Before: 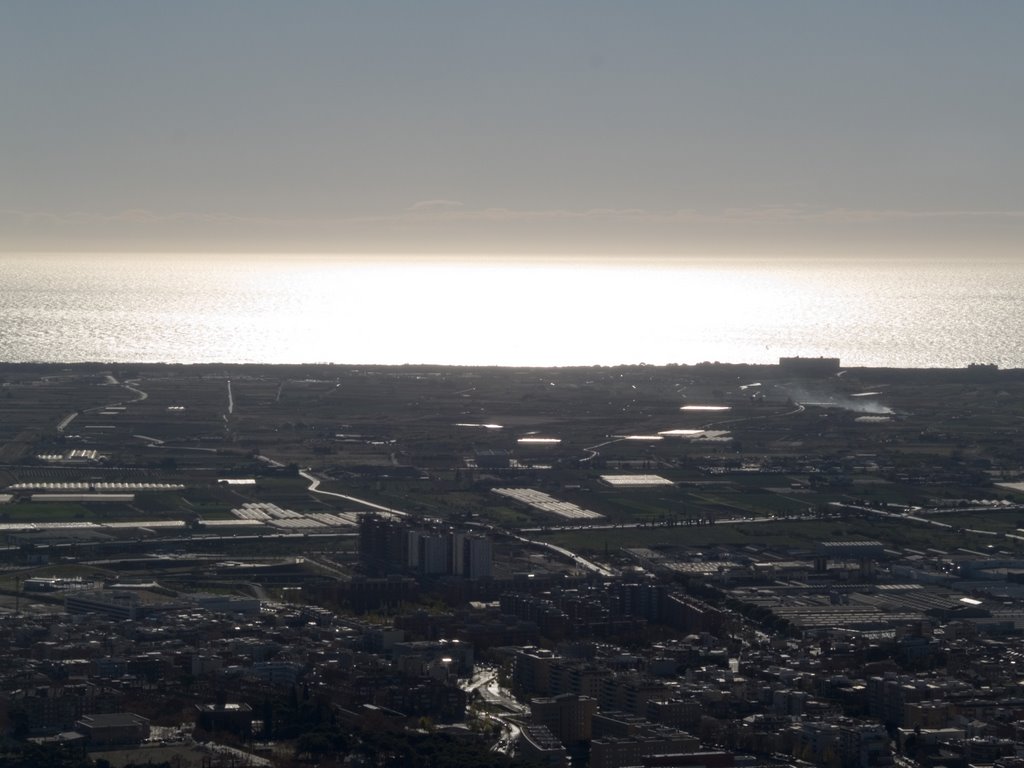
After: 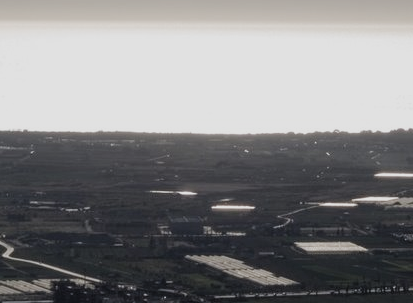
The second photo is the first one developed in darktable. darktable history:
filmic rgb: black relative exposure -7.65 EV, white relative exposure 4.56 EV, hardness 3.61, contrast 1.114, preserve chrominance RGB euclidean norm (legacy), color science v4 (2020)
crop: left 29.968%, top 30.4%, right 29.644%, bottom 30.122%
